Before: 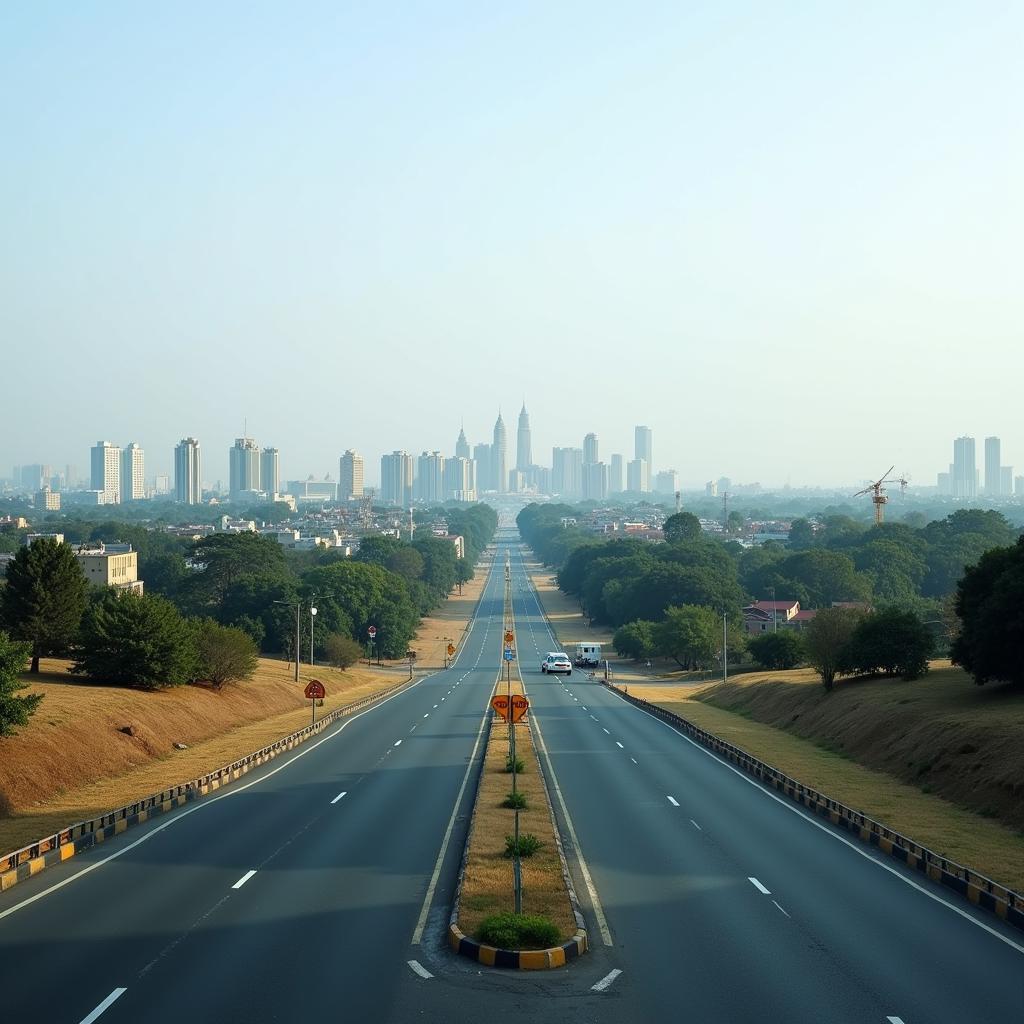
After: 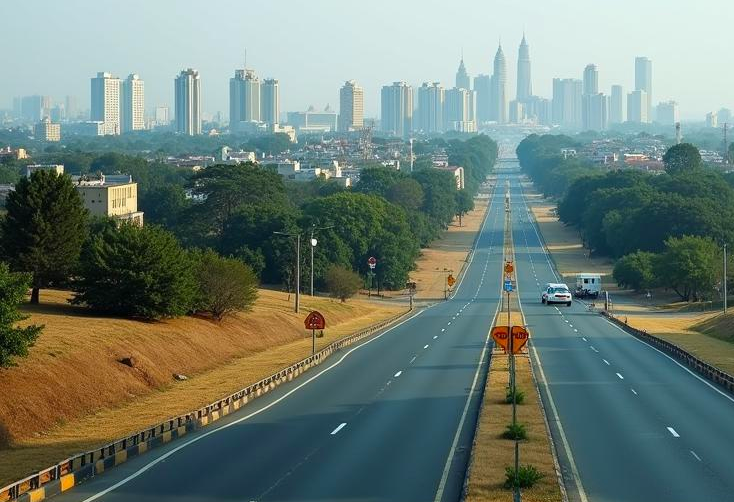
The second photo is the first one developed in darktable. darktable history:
crop: top 36.119%, right 28.288%, bottom 14.834%
color zones: curves: ch1 [(0, 0.292) (0.001, 0.292) (0.2, 0.264) (0.4, 0.248) (0.6, 0.248) (0.8, 0.264) (0.999, 0.292) (1, 0.292)], mix -130.49%
